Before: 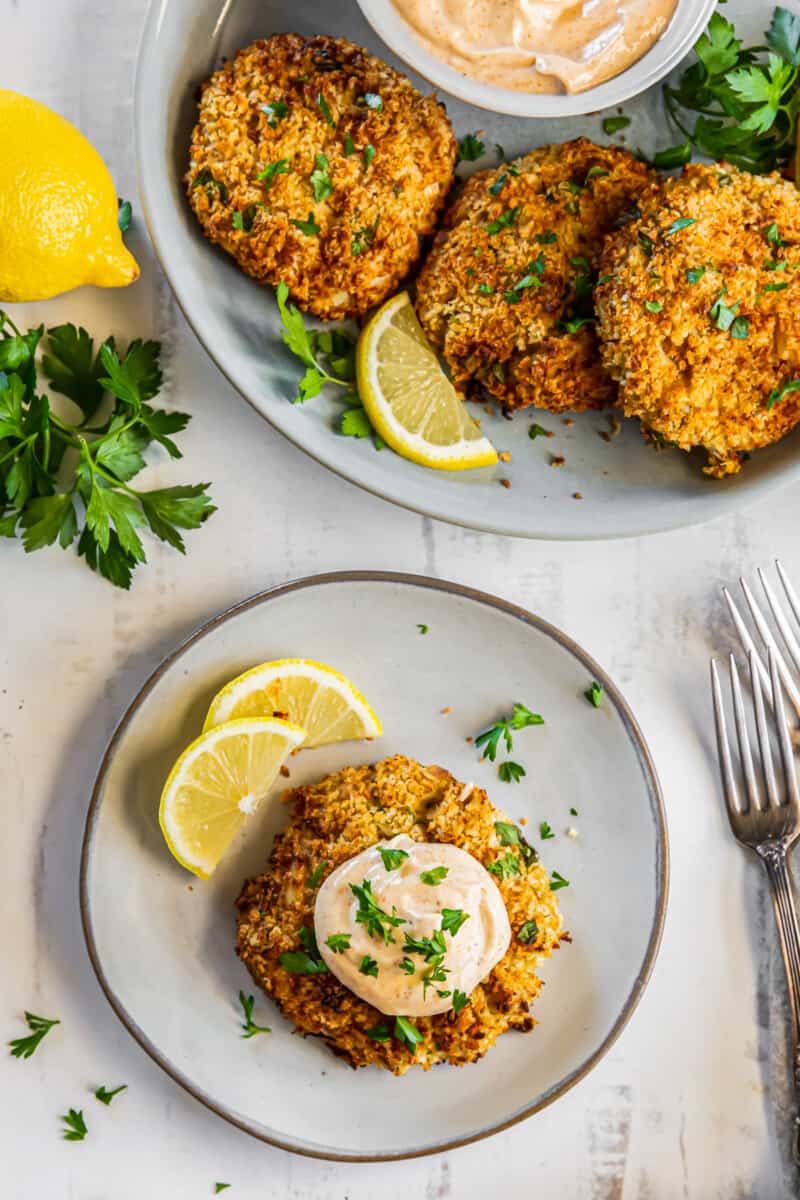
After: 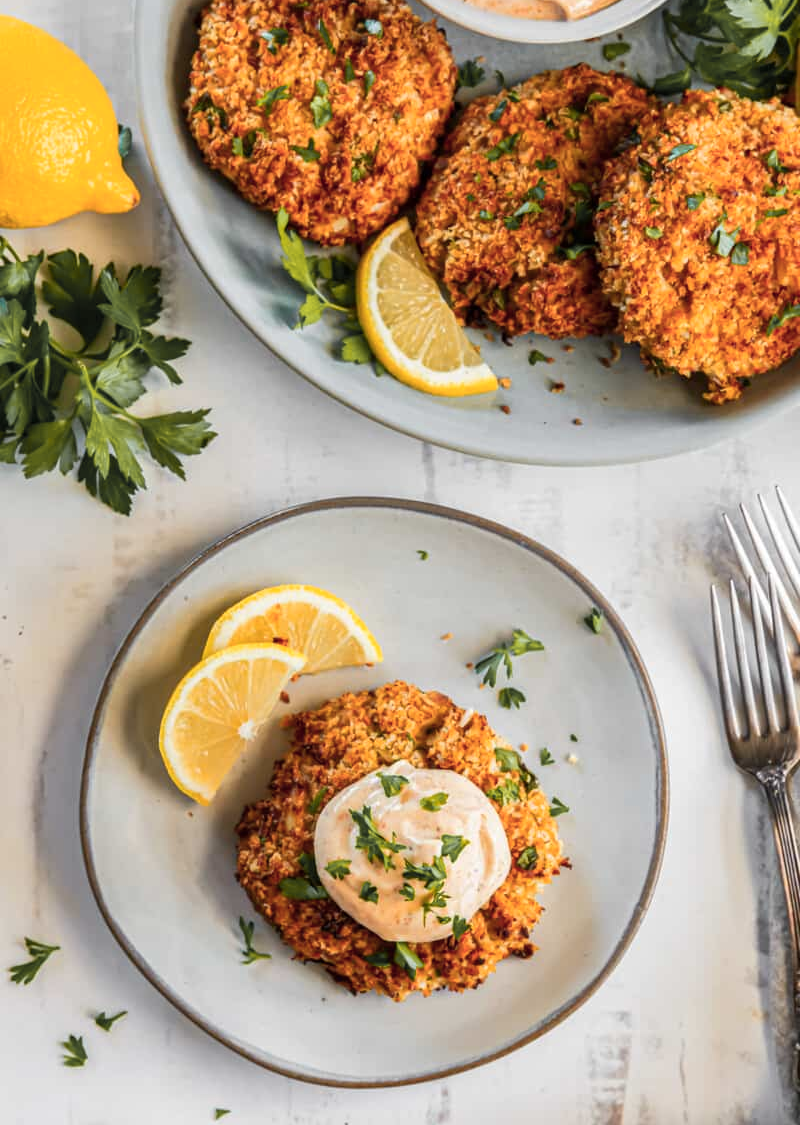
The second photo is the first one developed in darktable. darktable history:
crop and rotate: top 6.22%
color zones: curves: ch1 [(0.29, 0.492) (0.373, 0.185) (0.509, 0.481)]; ch2 [(0.25, 0.462) (0.749, 0.457)]
